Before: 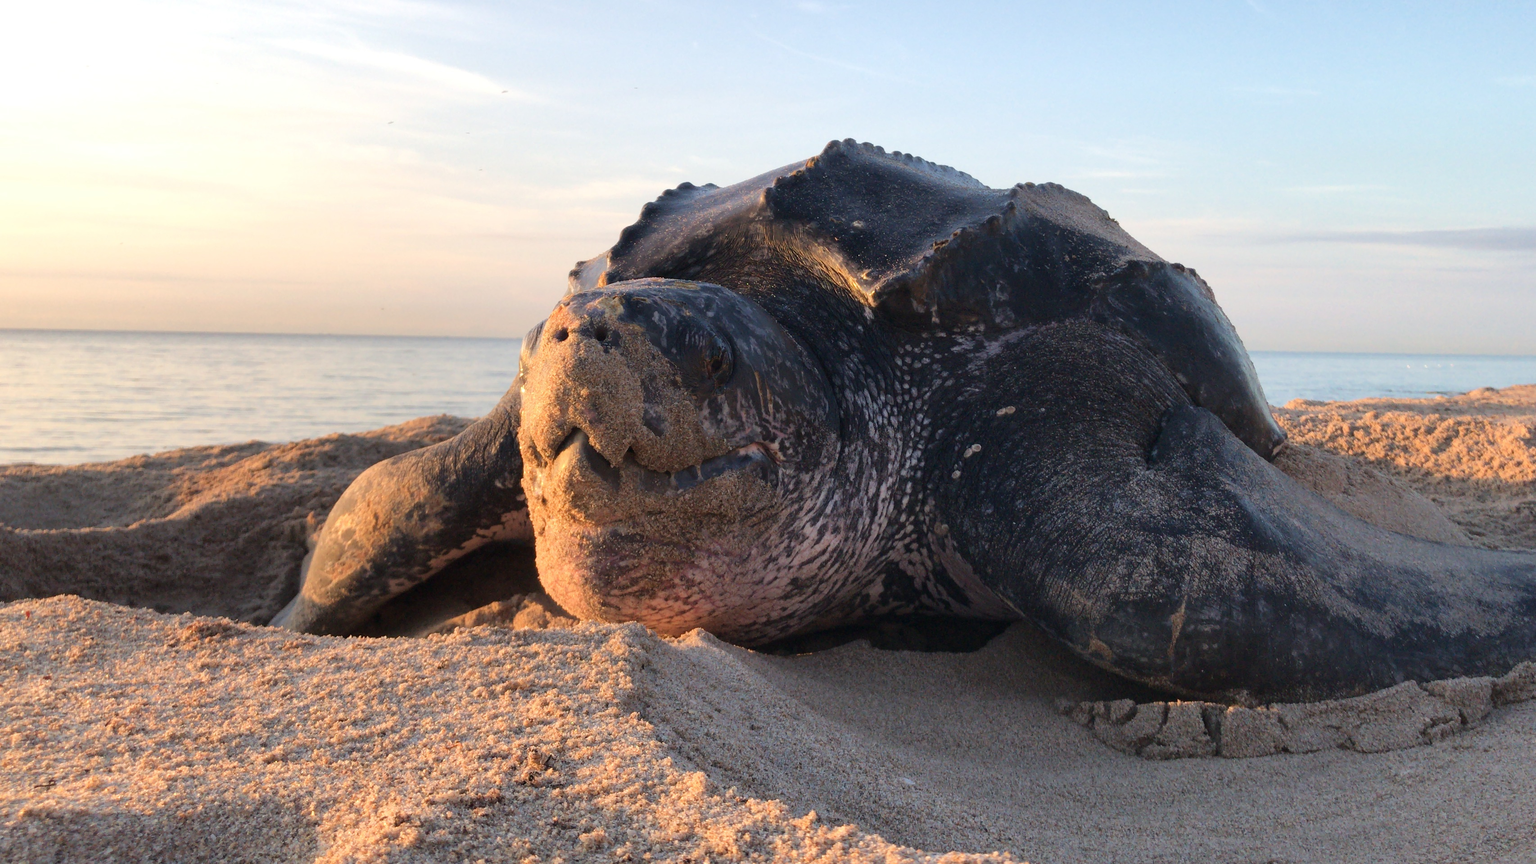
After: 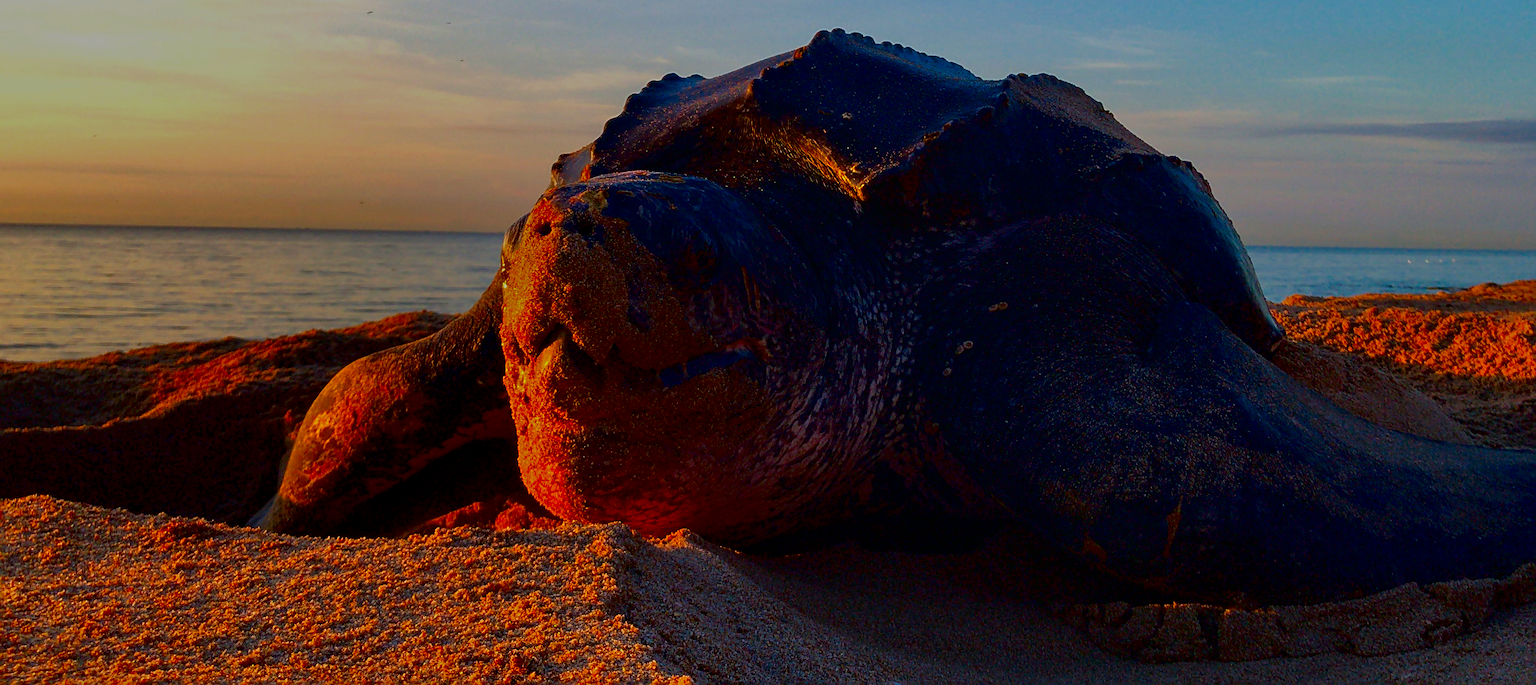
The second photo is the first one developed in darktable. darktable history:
color correction: highlights b* -0.059, saturation 2.96
crop and rotate: left 1.886%, top 12.83%, right 0.176%, bottom 9.541%
tone equalizer: -8 EV -2 EV, -7 EV -1.99 EV, -6 EV -1.97 EV, -5 EV -2 EV, -4 EV -1.97 EV, -3 EV -1.99 EV, -2 EV -1.99 EV, -1 EV -1.63 EV, +0 EV -1.98 EV
exposure: black level correction 0.001, exposure 0.499 EV, compensate highlight preservation false
local contrast: on, module defaults
sharpen: radius 2.805, amount 0.725
tone curve: curves: ch0 [(0, 0) (0.003, 0.007) (0.011, 0.009) (0.025, 0.01) (0.044, 0.012) (0.069, 0.013) (0.1, 0.014) (0.136, 0.021) (0.177, 0.038) (0.224, 0.06) (0.277, 0.099) (0.335, 0.16) (0.399, 0.227) (0.468, 0.329) (0.543, 0.45) (0.623, 0.594) (0.709, 0.756) (0.801, 0.868) (0.898, 0.971) (1, 1)], color space Lab, independent channels, preserve colors none
